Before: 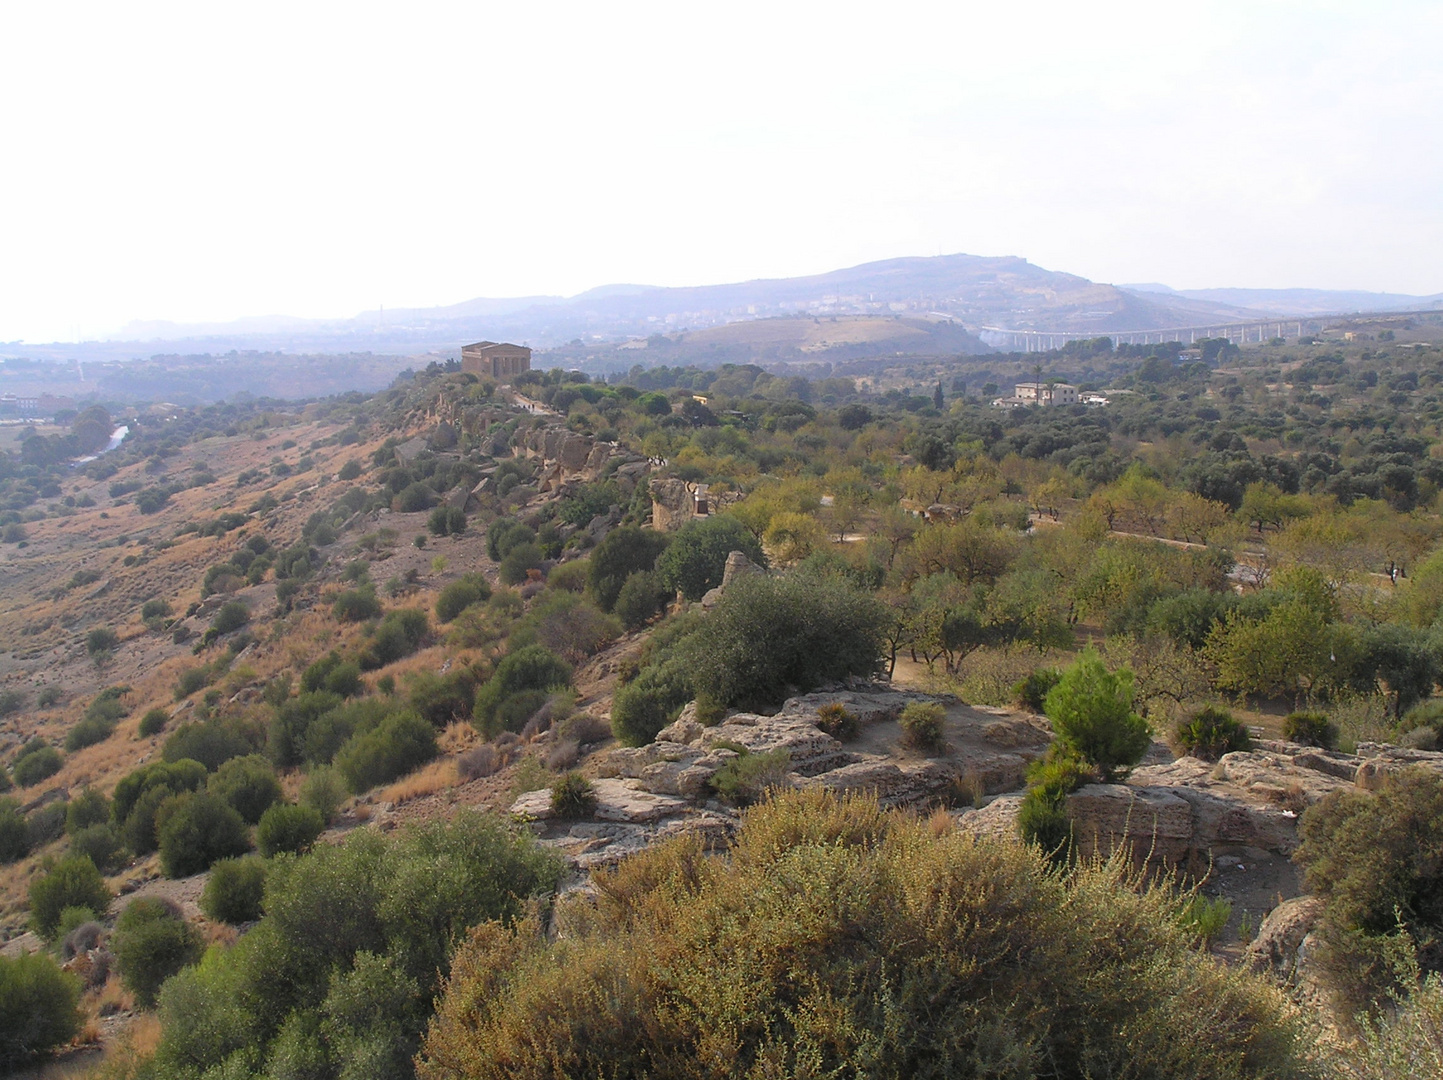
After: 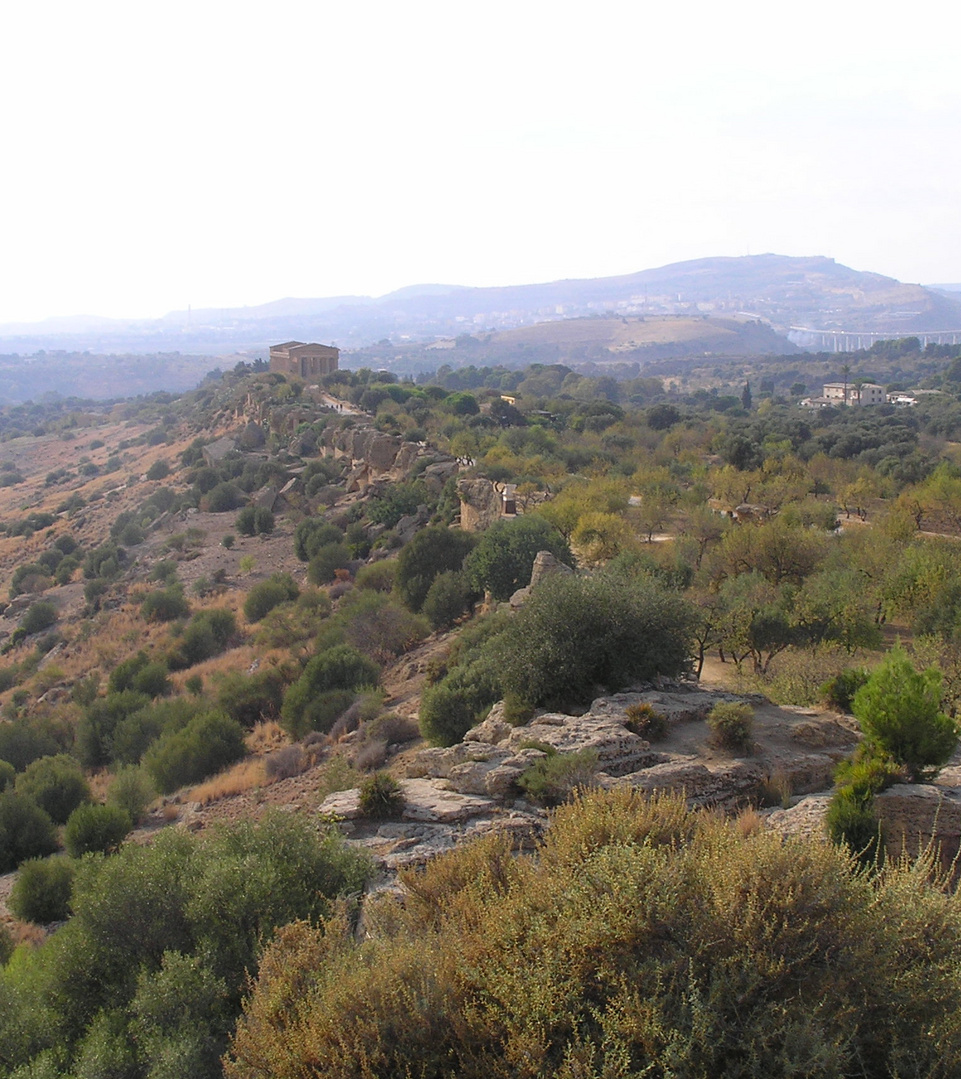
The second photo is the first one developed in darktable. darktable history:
crop and rotate: left 13.424%, right 19.916%
